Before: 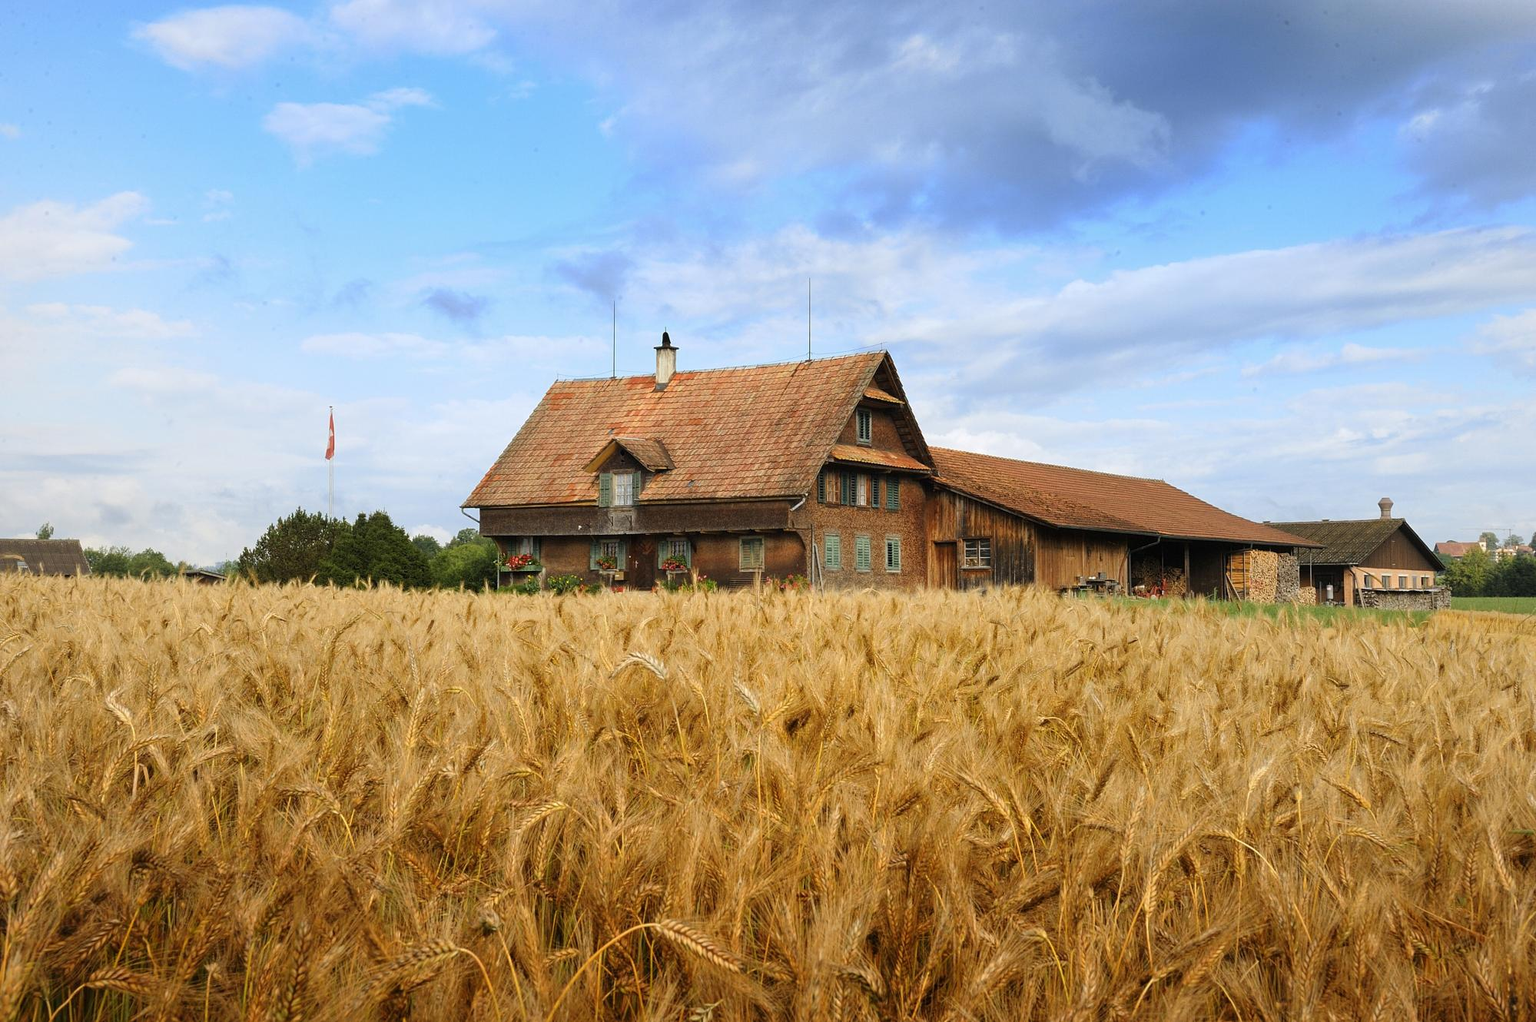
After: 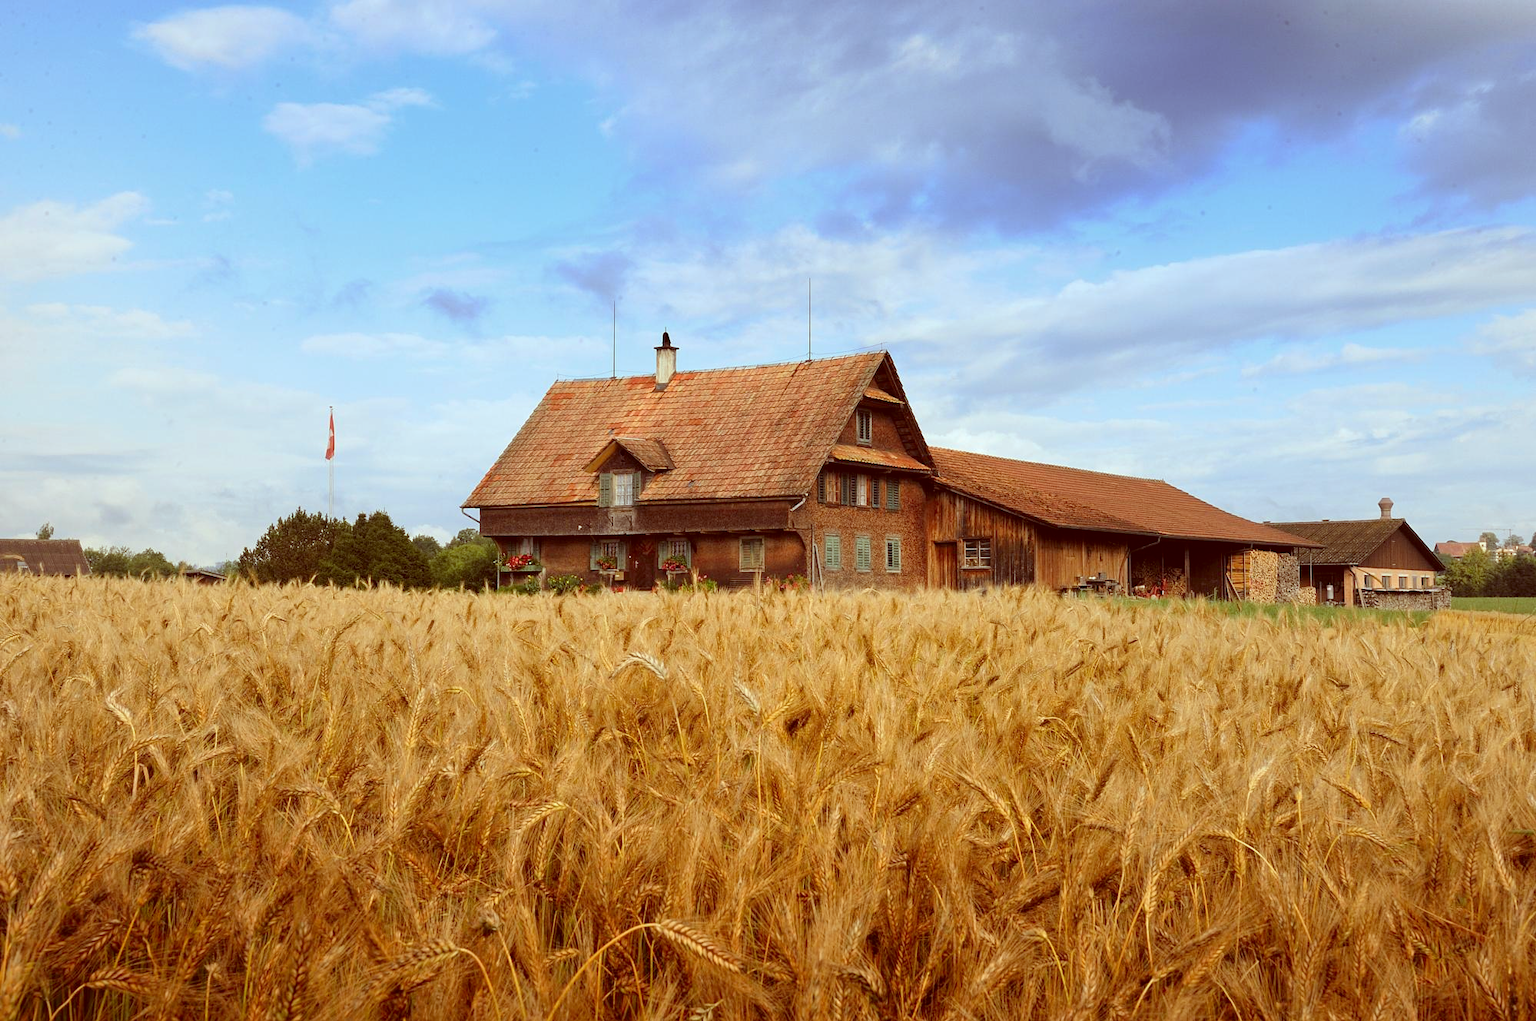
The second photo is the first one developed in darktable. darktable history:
color correction: highlights a* -7.26, highlights b* -0.157, shadows a* 20.49, shadows b* 11.65
